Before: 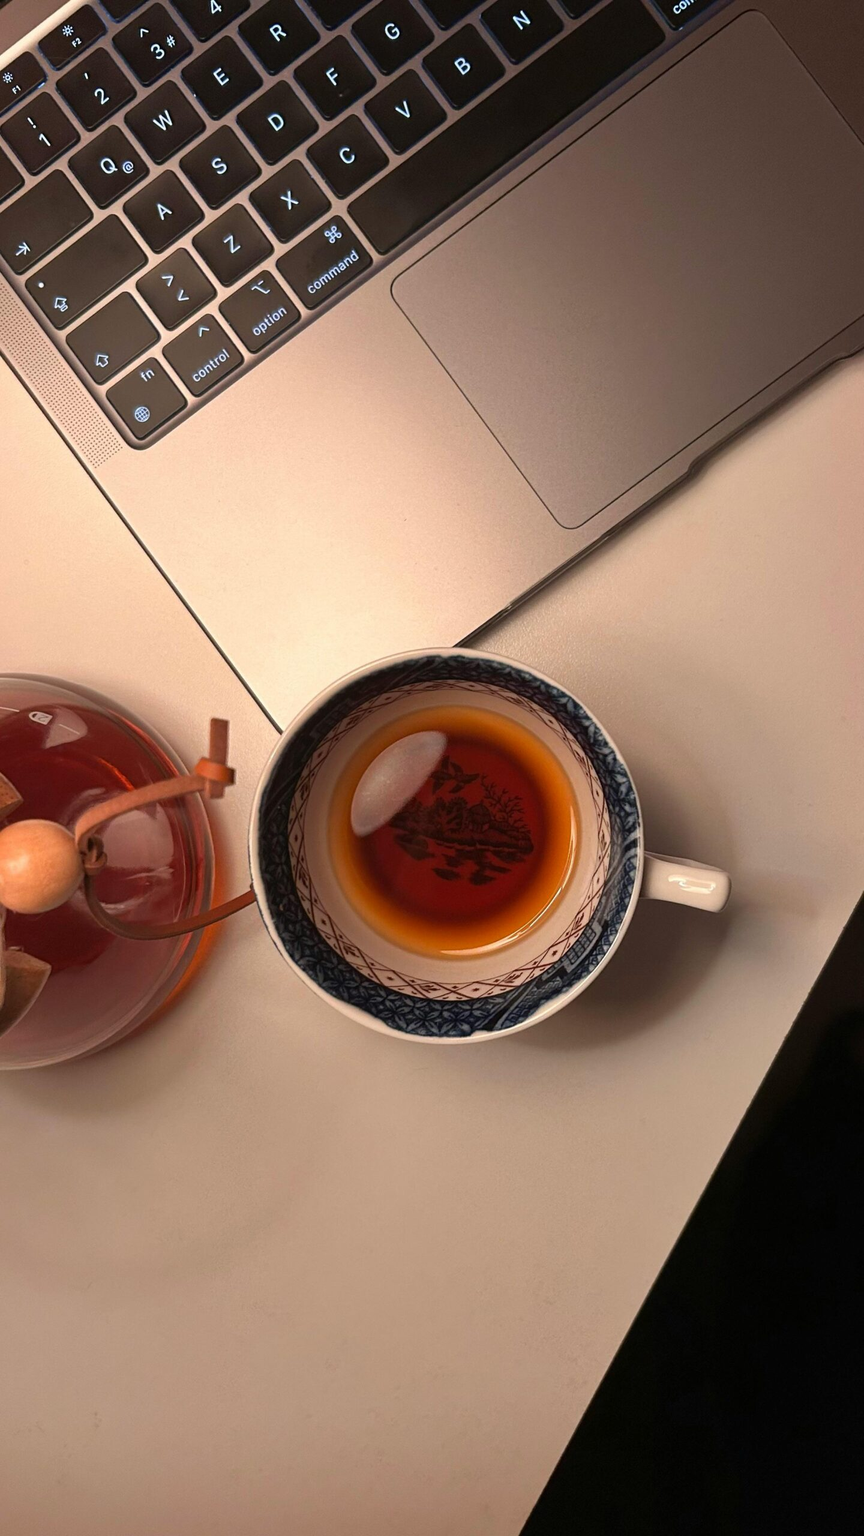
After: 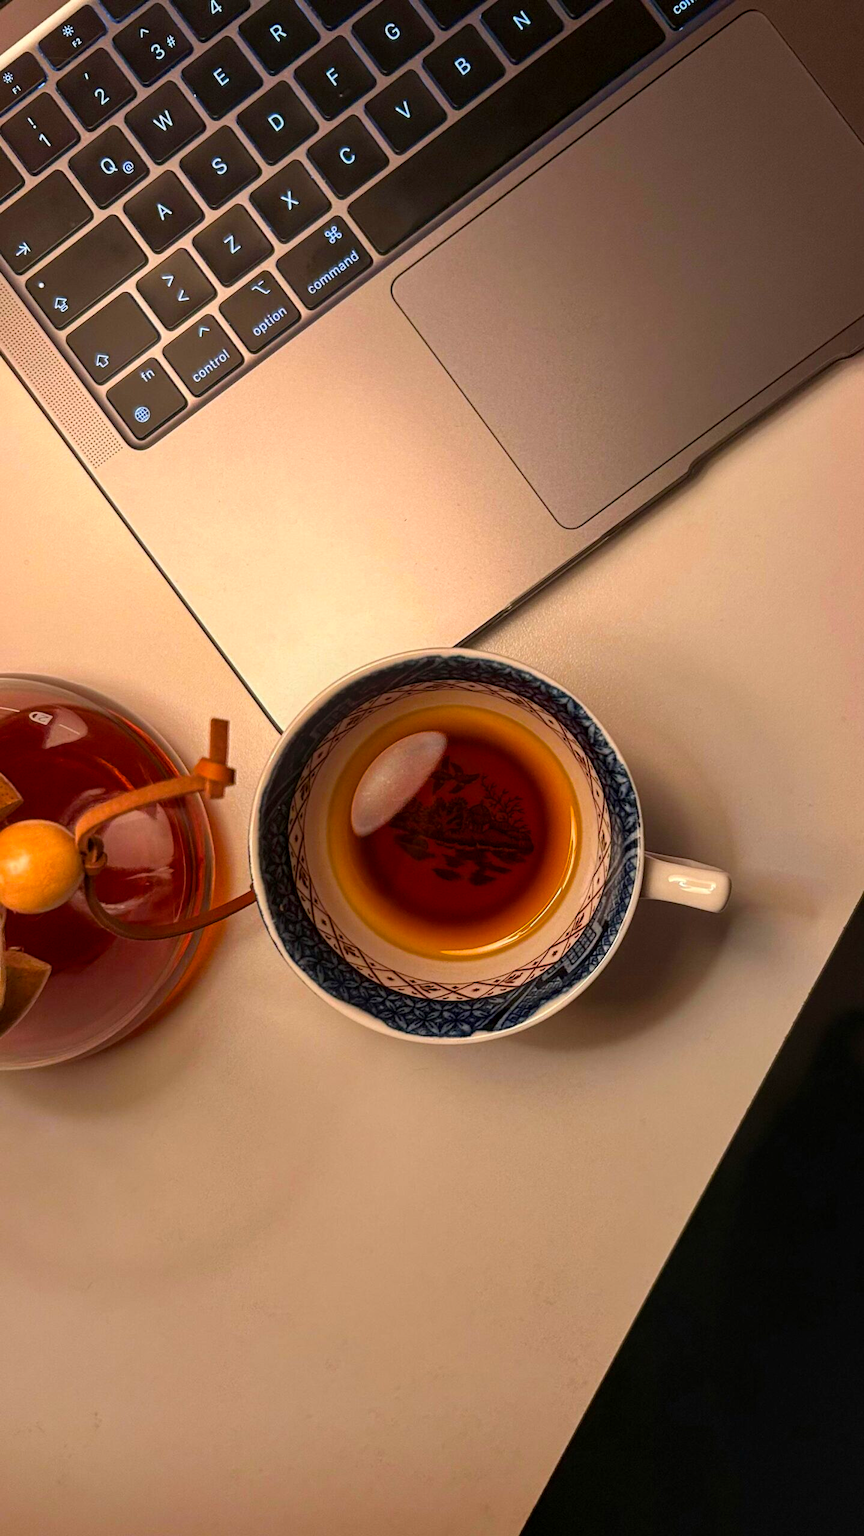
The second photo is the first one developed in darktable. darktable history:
local contrast: detail 130%
color balance rgb: linear chroma grading › global chroma 15%, perceptual saturation grading › global saturation 30%
